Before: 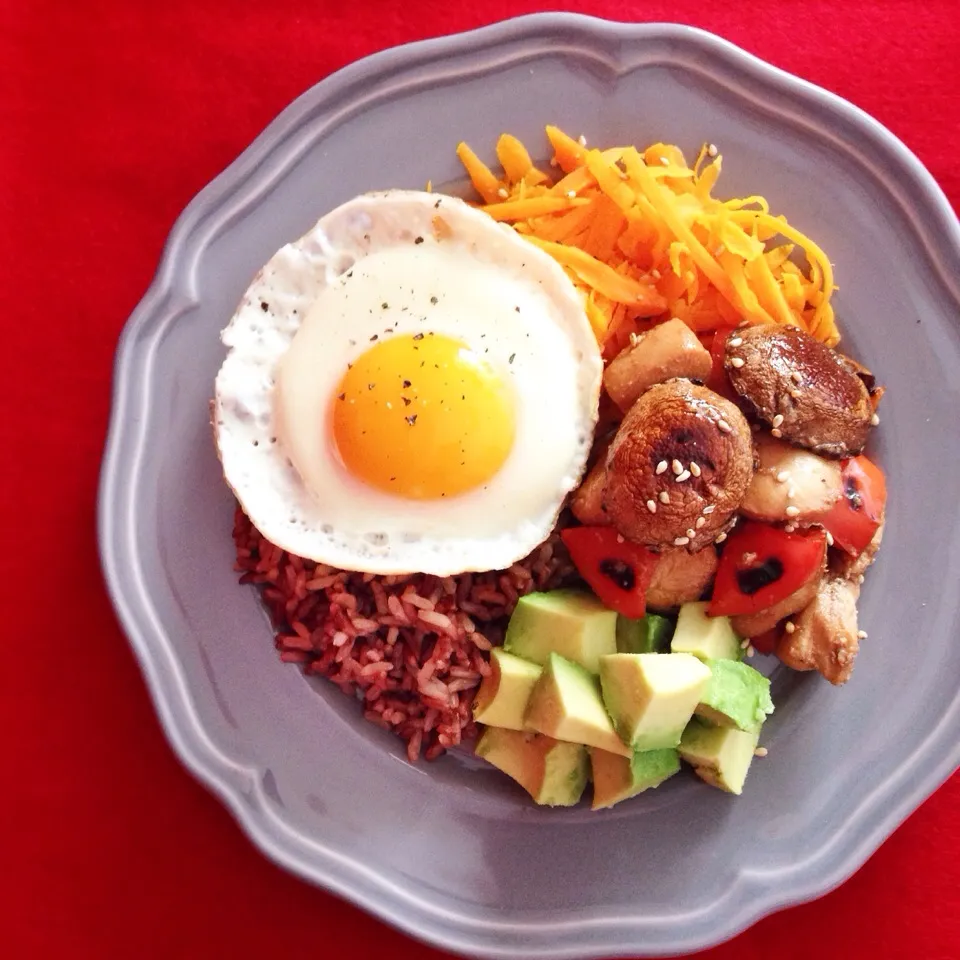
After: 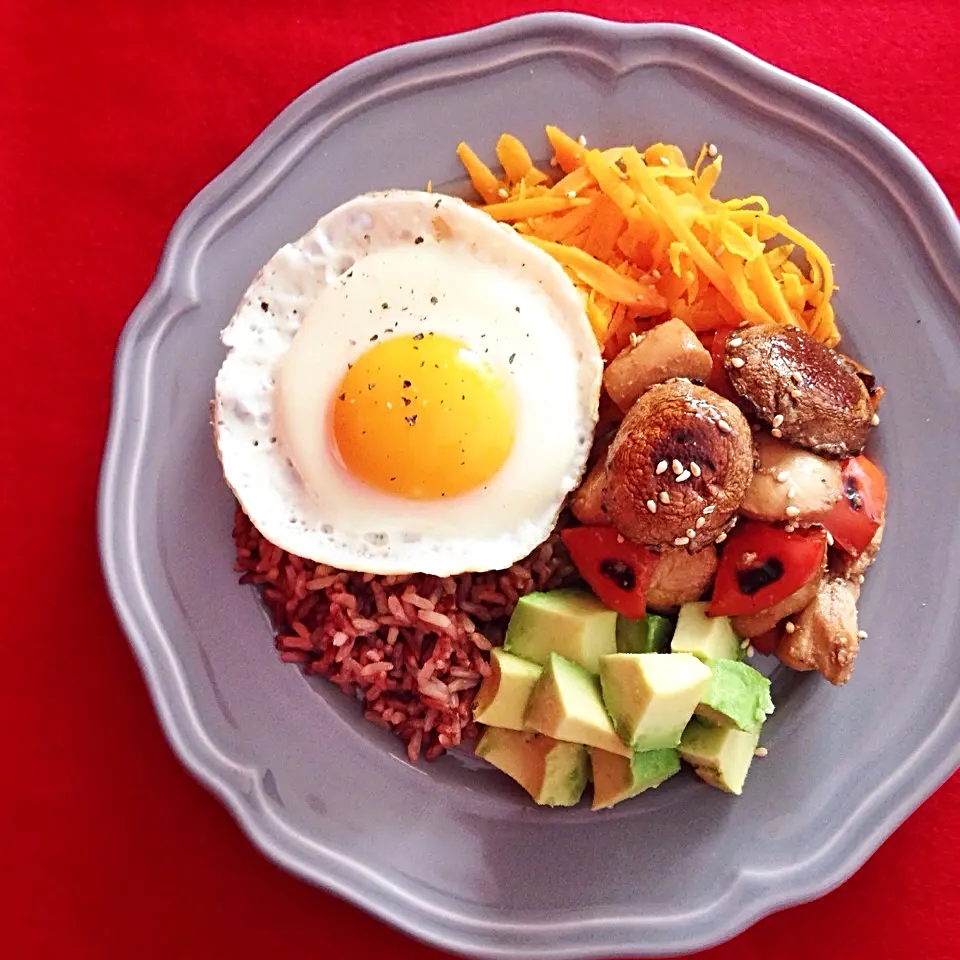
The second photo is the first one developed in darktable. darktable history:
sharpen: radius 2.736
